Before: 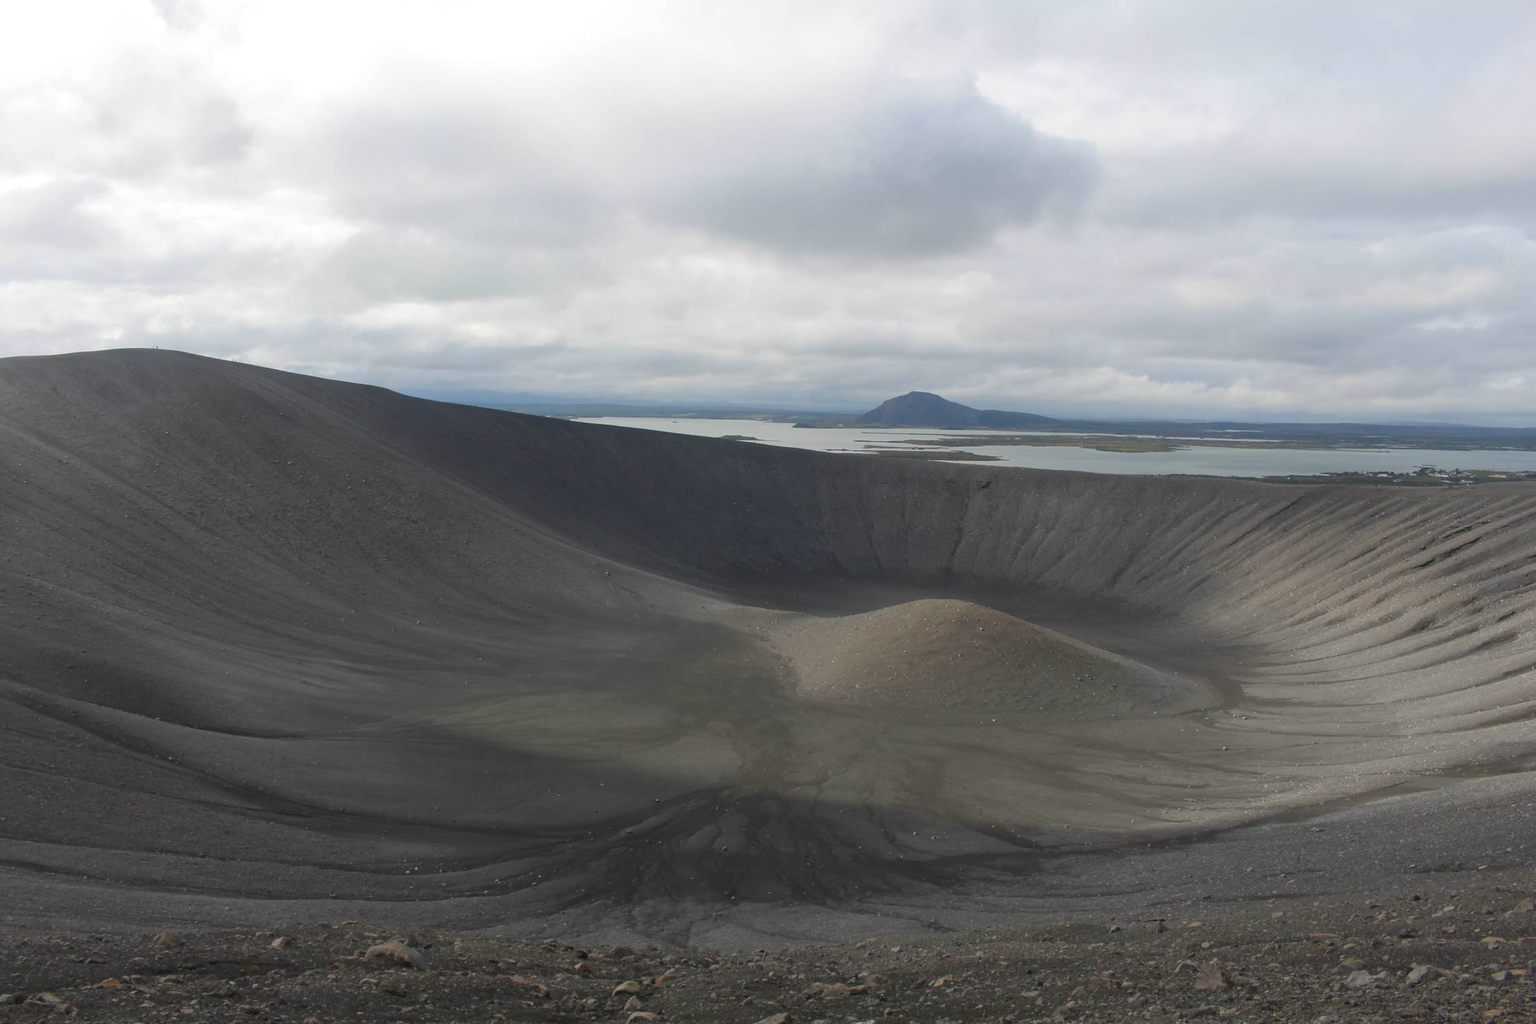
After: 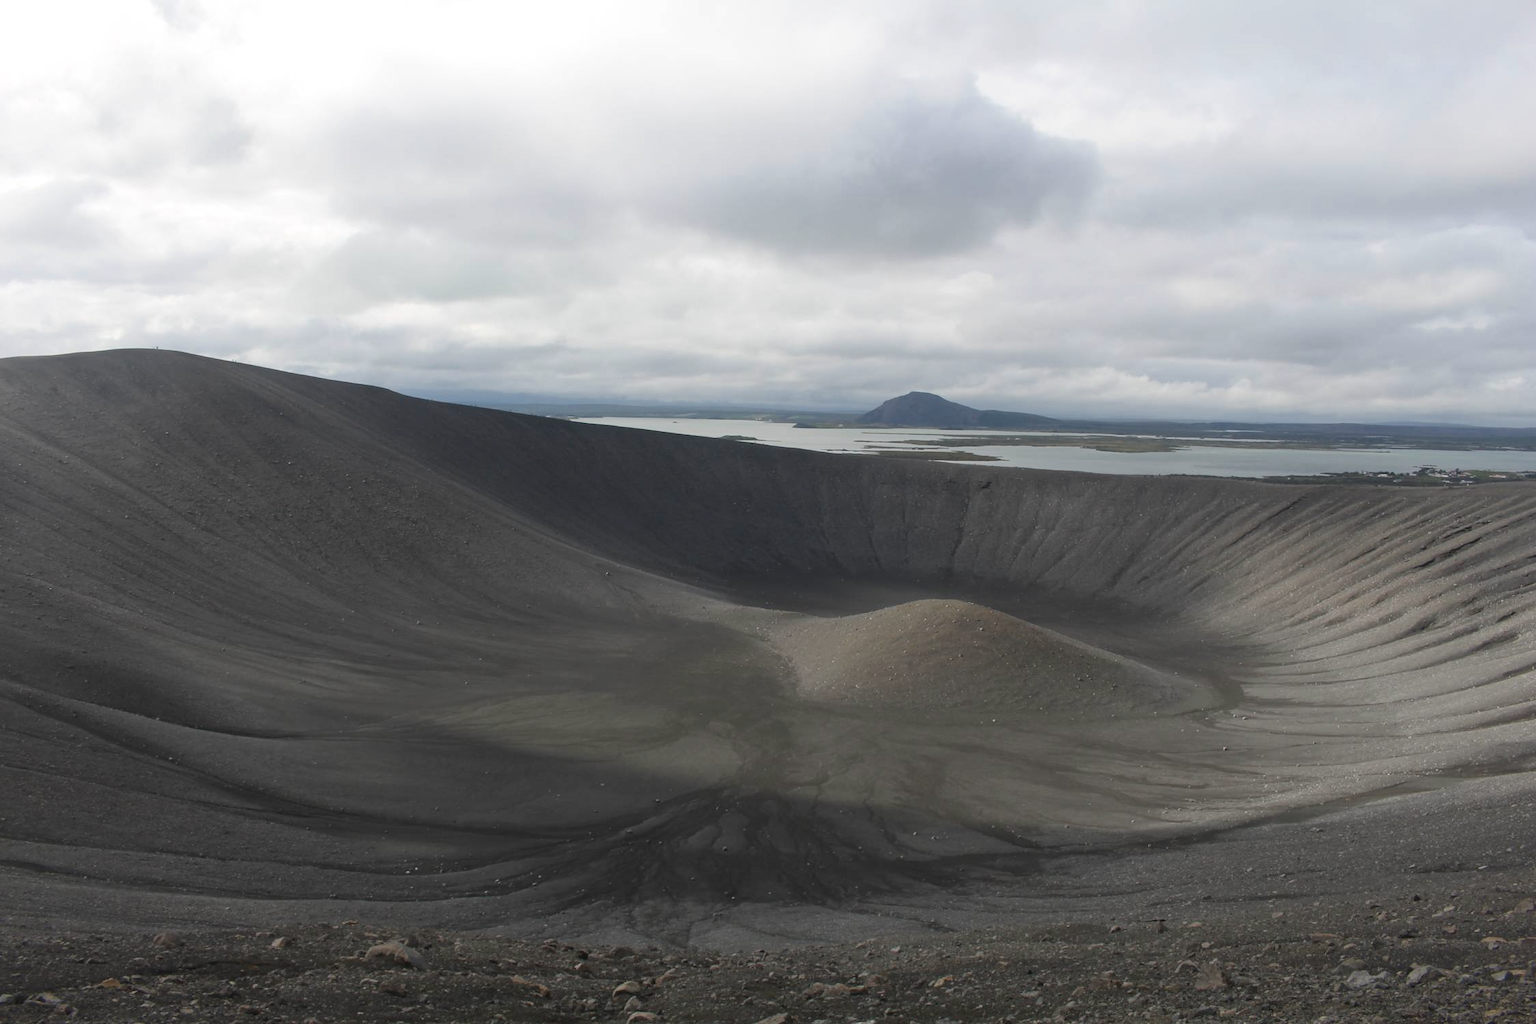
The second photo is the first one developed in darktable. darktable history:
color zones: curves: ch0 [(0, 0.444) (0.143, 0.442) (0.286, 0.441) (0.429, 0.441) (0.571, 0.441) (0.714, 0.441) (0.857, 0.442) (1, 0.444)]
contrast brightness saturation: contrast 0.11, saturation -0.178
